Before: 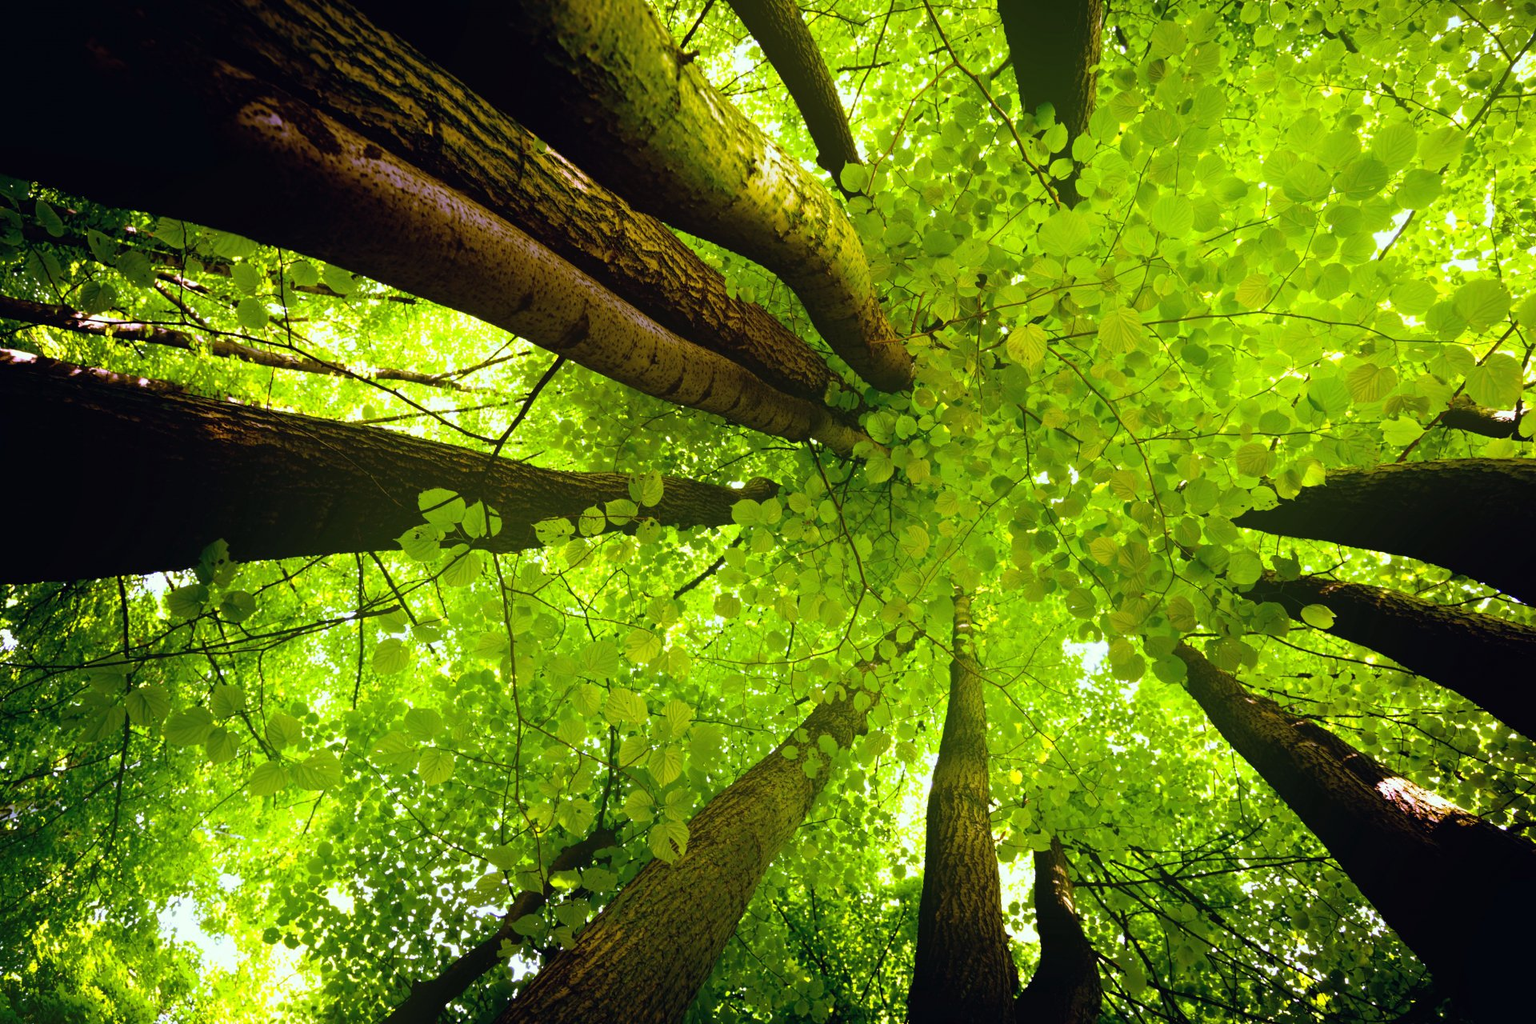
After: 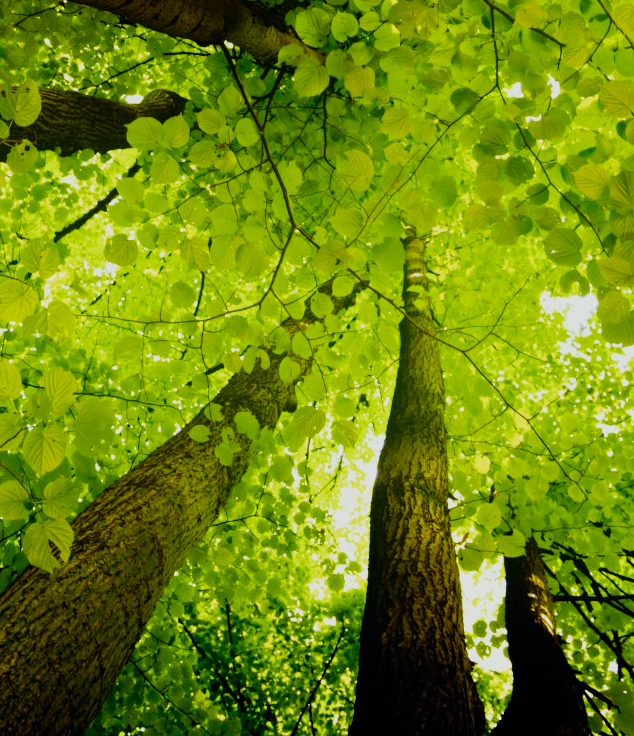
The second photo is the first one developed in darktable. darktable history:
tone equalizer: on, module defaults
filmic rgb: black relative exposure -7.65 EV, white relative exposure 4.56 EV, hardness 3.61, add noise in highlights 0.002, preserve chrominance no, color science v3 (2019), use custom middle-gray values true, contrast in highlights soft
crop: left 41.066%, top 39.65%, right 25.862%, bottom 2.777%
color balance rgb: shadows lift › luminance -21.888%, shadows lift › chroma 8.657%, shadows lift › hue 283.69°, perceptual saturation grading › global saturation 34.689%, perceptual saturation grading › highlights -29.966%, perceptual saturation grading › shadows 36.189%, perceptual brilliance grading › highlights 9.658%, perceptual brilliance grading › mid-tones 5.714%, global vibrance 34.522%
